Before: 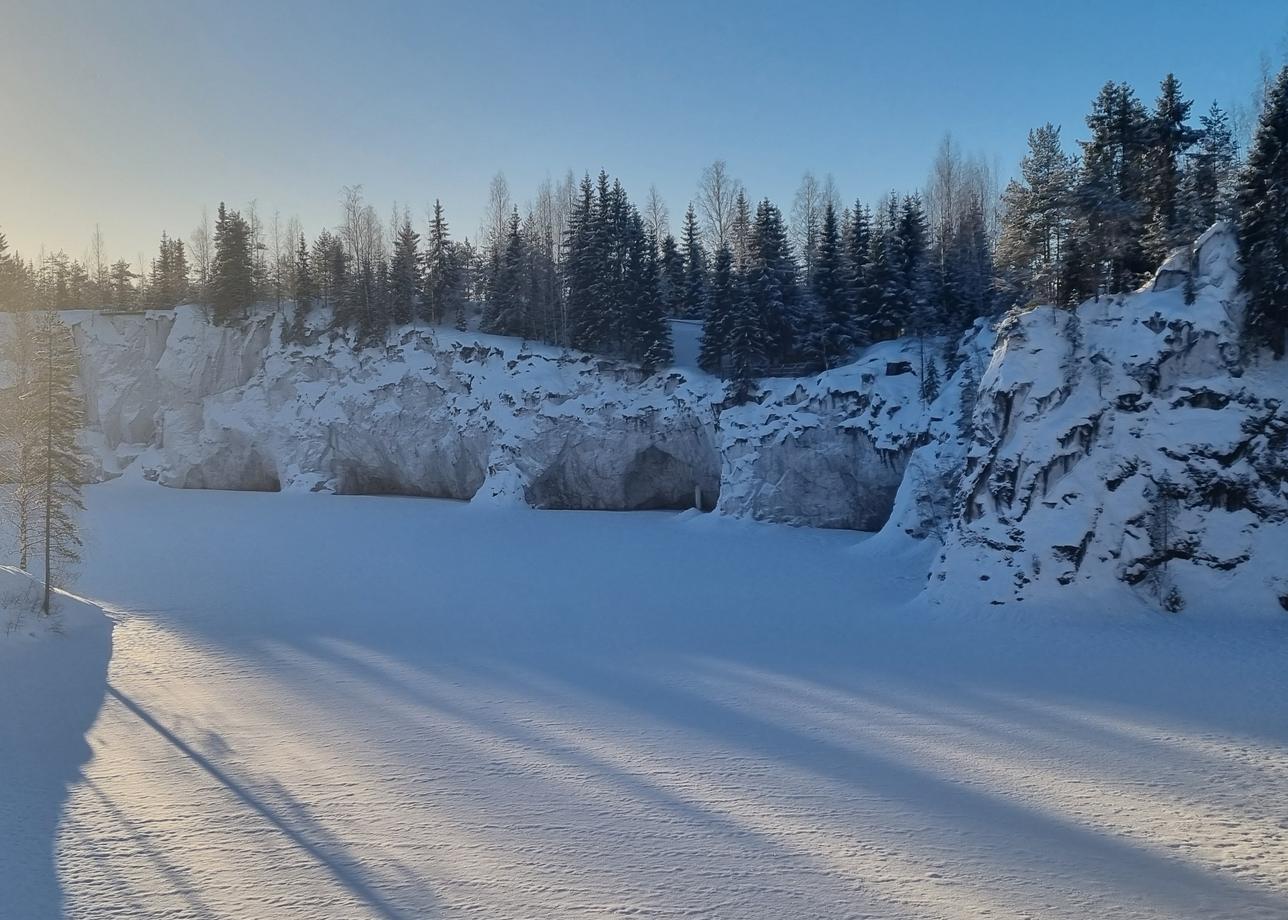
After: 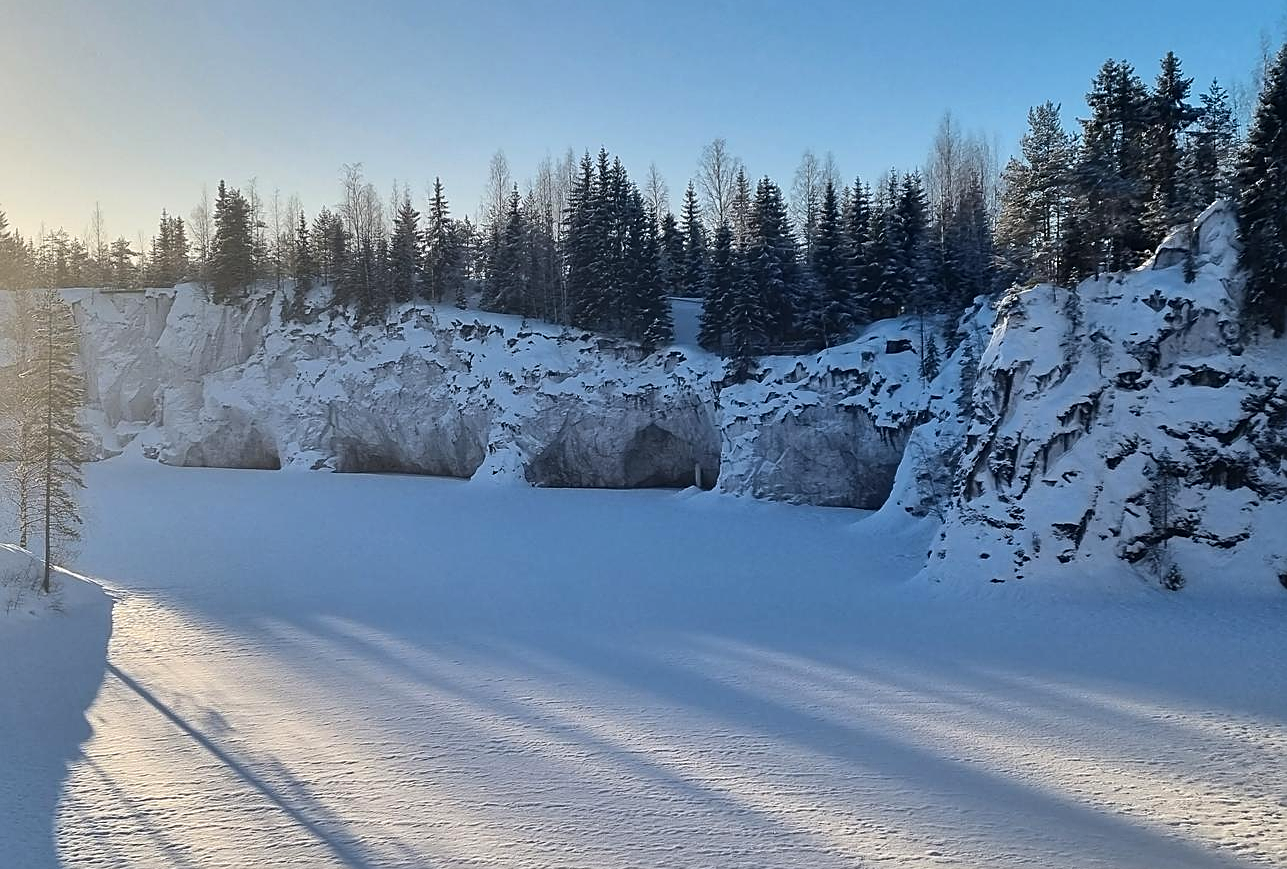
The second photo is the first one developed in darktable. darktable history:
tone equalizer: -8 EV -0.417 EV, -7 EV -0.389 EV, -6 EV -0.333 EV, -5 EV -0.222 EV, -3 EV 0.222 EV, -2 EV 0.333 EV, -1 EV 0.389 EV, +0 EV 0.417 EV, edges refinement/feathering 500, mask exposure compensation -1.57 EV, preserve details no
sharpen: on, module defaults
crop and rotate: top 2.479%, bottom 3.018%
